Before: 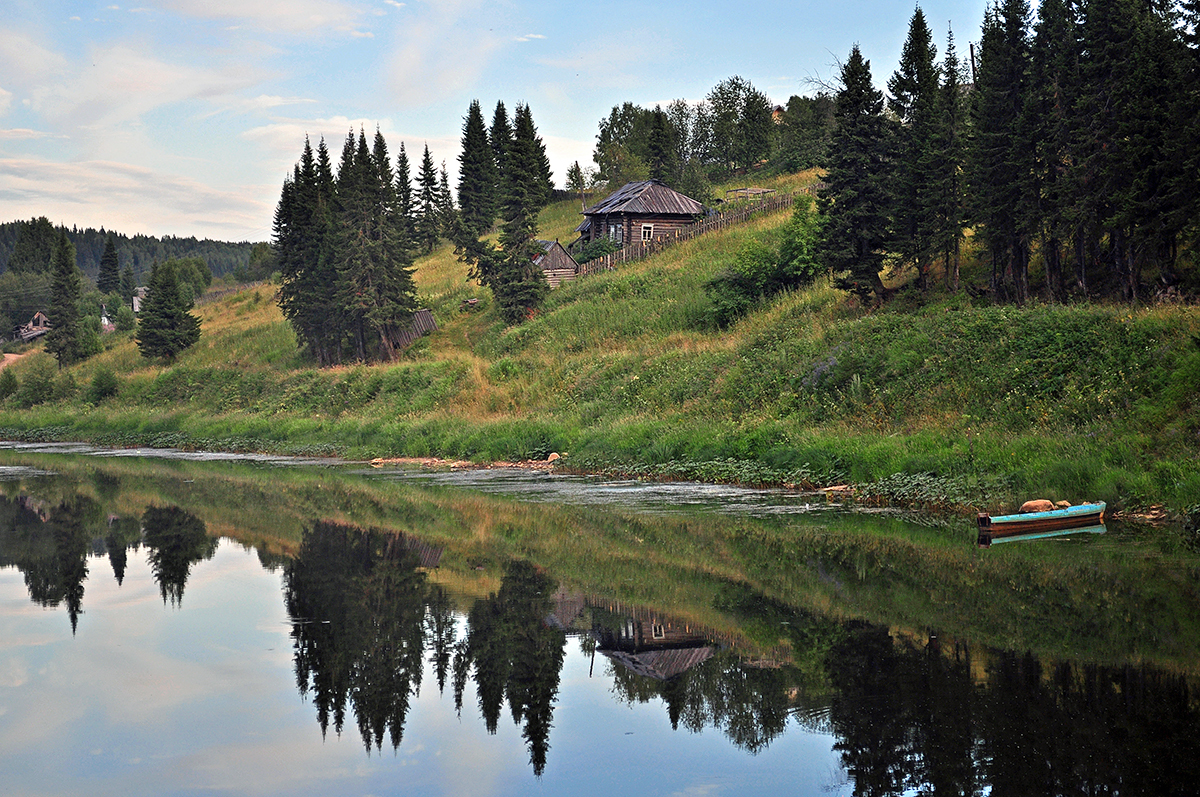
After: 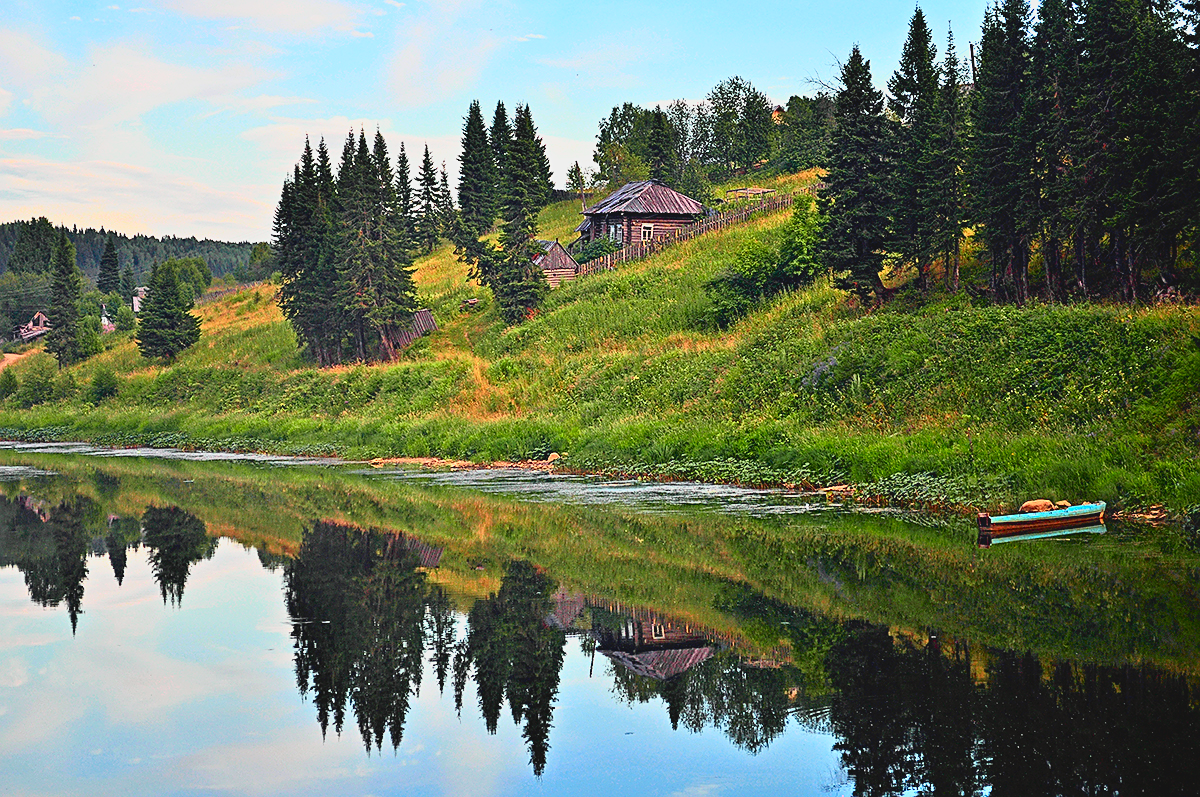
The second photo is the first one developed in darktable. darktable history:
sharpen: on, module defaults
tone curve: curves: ch0 [(0, 0) (0.046, 0.031) (0.163, 0.114) (0.391, 0.432) (0.488, 0.561) (0.695, 0.839) (0.785, 0.904) (1, 0.965)]; ch1 [(0, 0) (0.248, 0.252) (0.427, 0.412) (0.482, 0.462) (0.499, 0.499) (0.518, 0.518) (0.535, 0.577) (0.585, 0.623) (0.679, 0.743) (0.788, 0.809) (1, 1)]; ch2 [(0, 0) (0.313, 0.262) (0.427, 0.417) (0.473, 0.47) (0.503, 0.503) (0.523, 0.515) (0.557, 0.596) (0.598, 0.646) (0.708, 0.771) (1, 1)], color space Lab, independent channels, preserve colors none
contrast brightness saturation: contrast -0.19, saturation 0.19
color balance rgb: perceptual saturation grading › global saturation -3%
